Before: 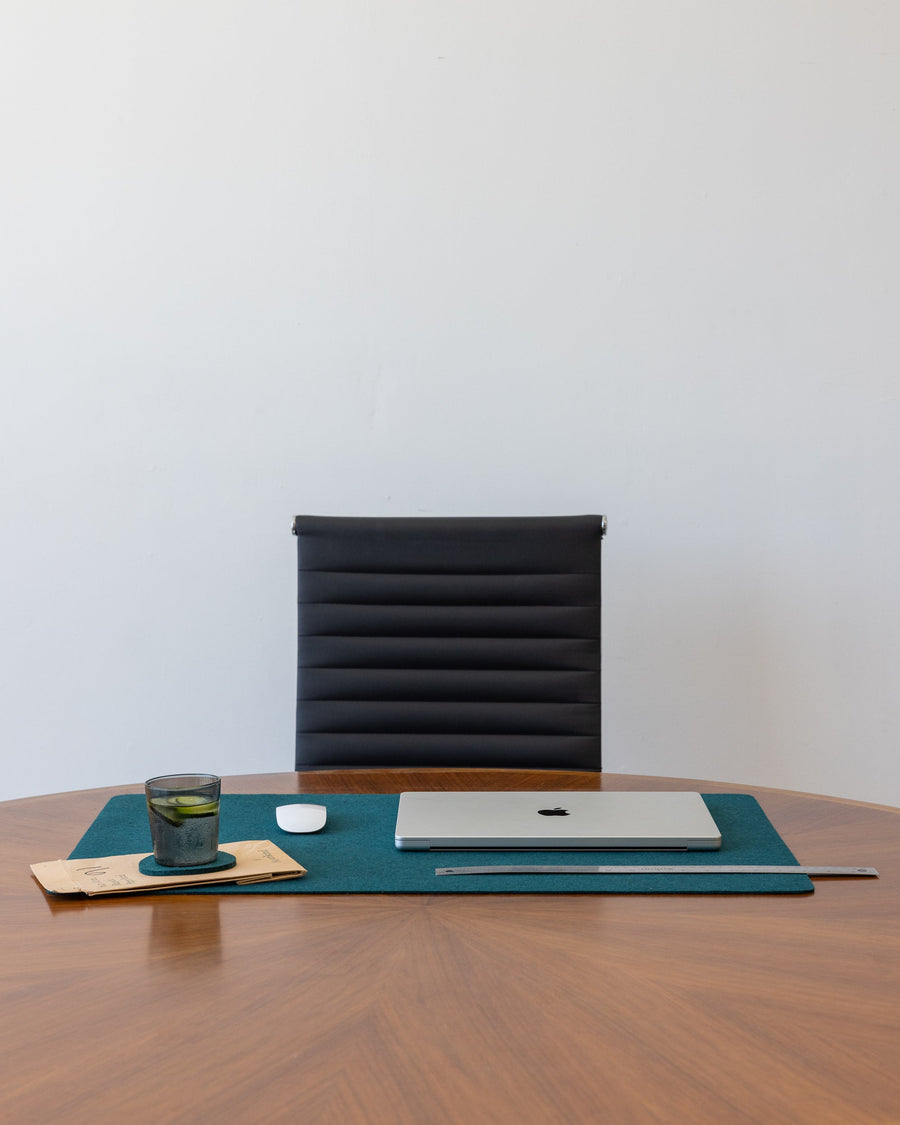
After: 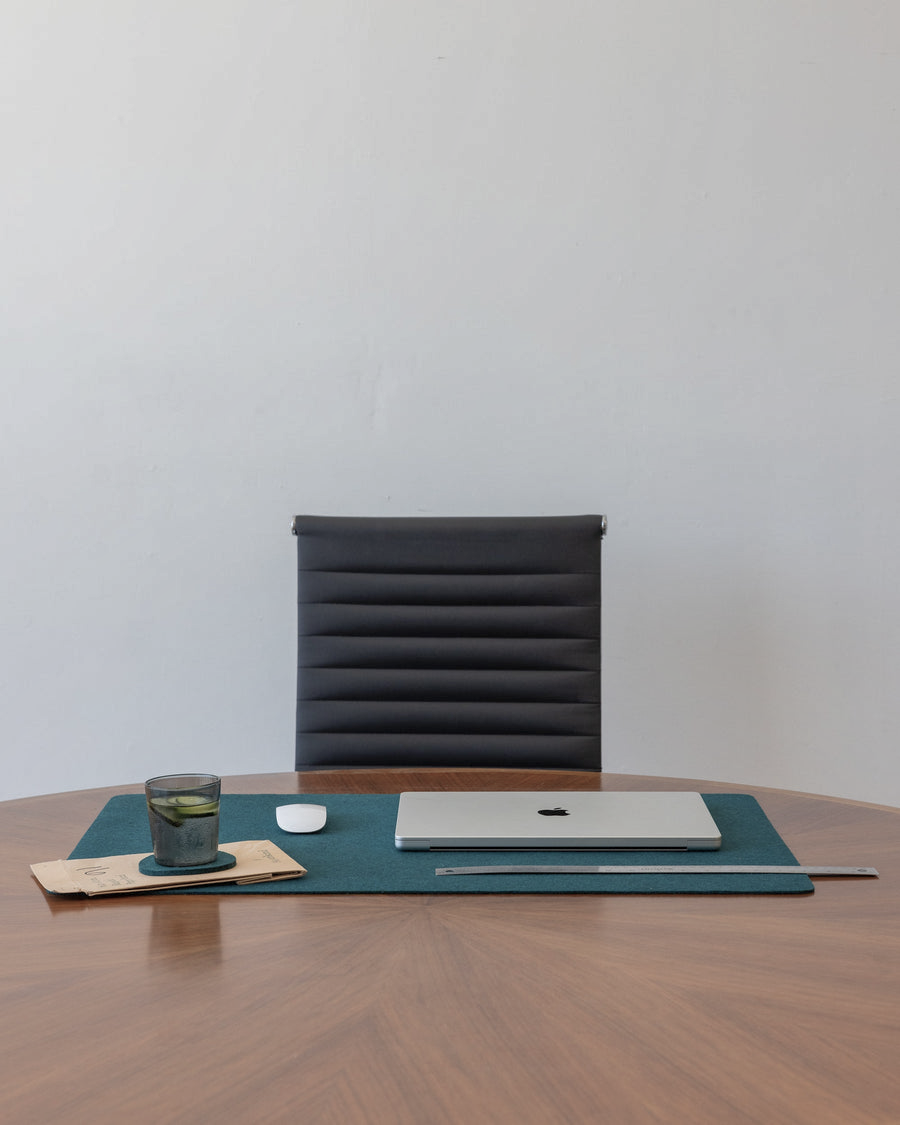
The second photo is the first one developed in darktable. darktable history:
shadows and highlights: on, module defaults
color balance: input saturation 100.43%, contrast fulcrum 14.22%, output saturation 70.41%
